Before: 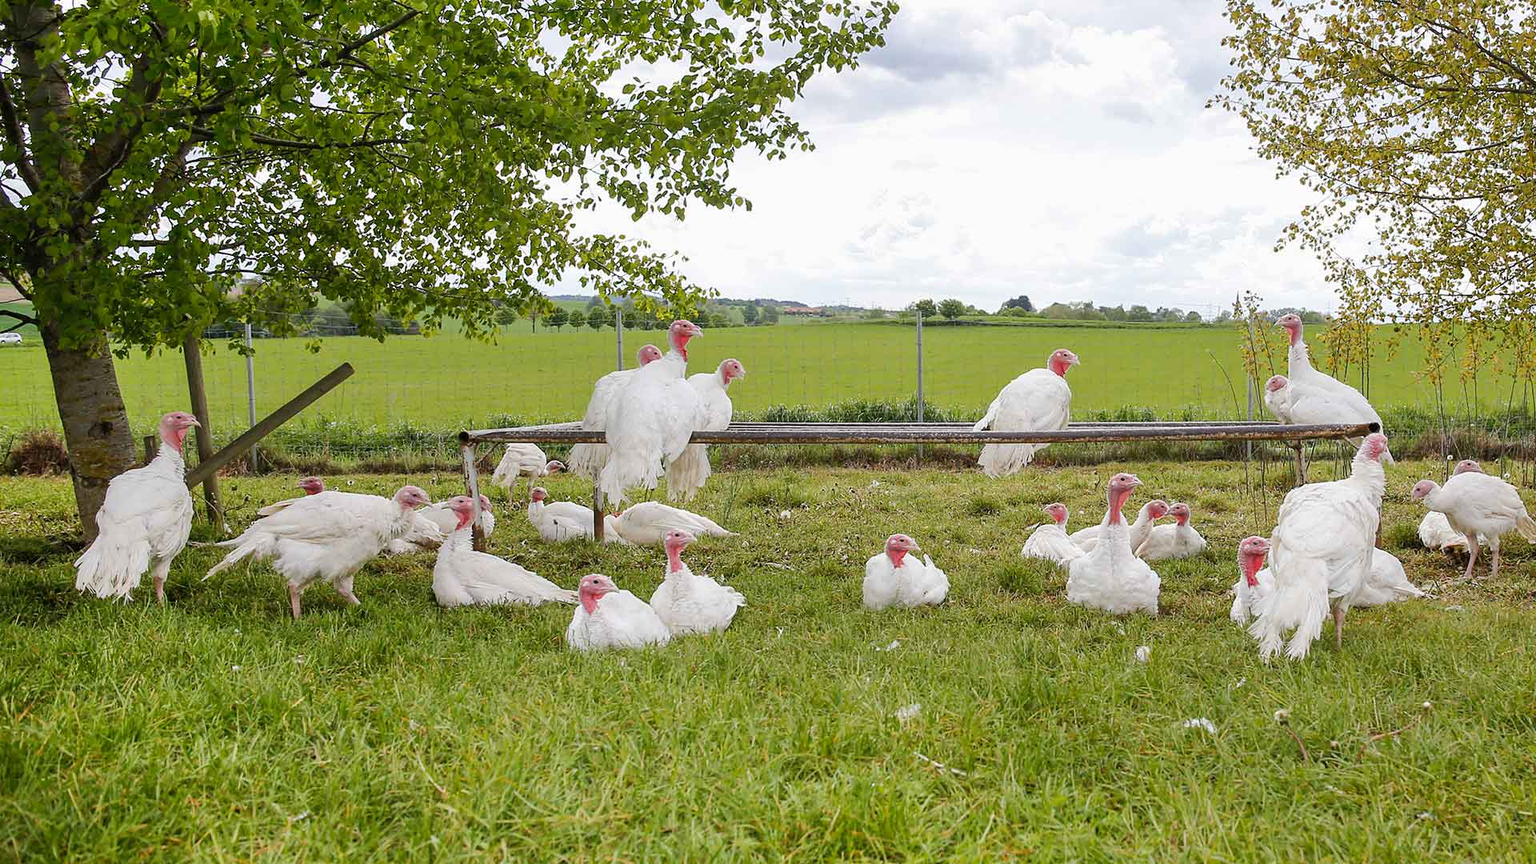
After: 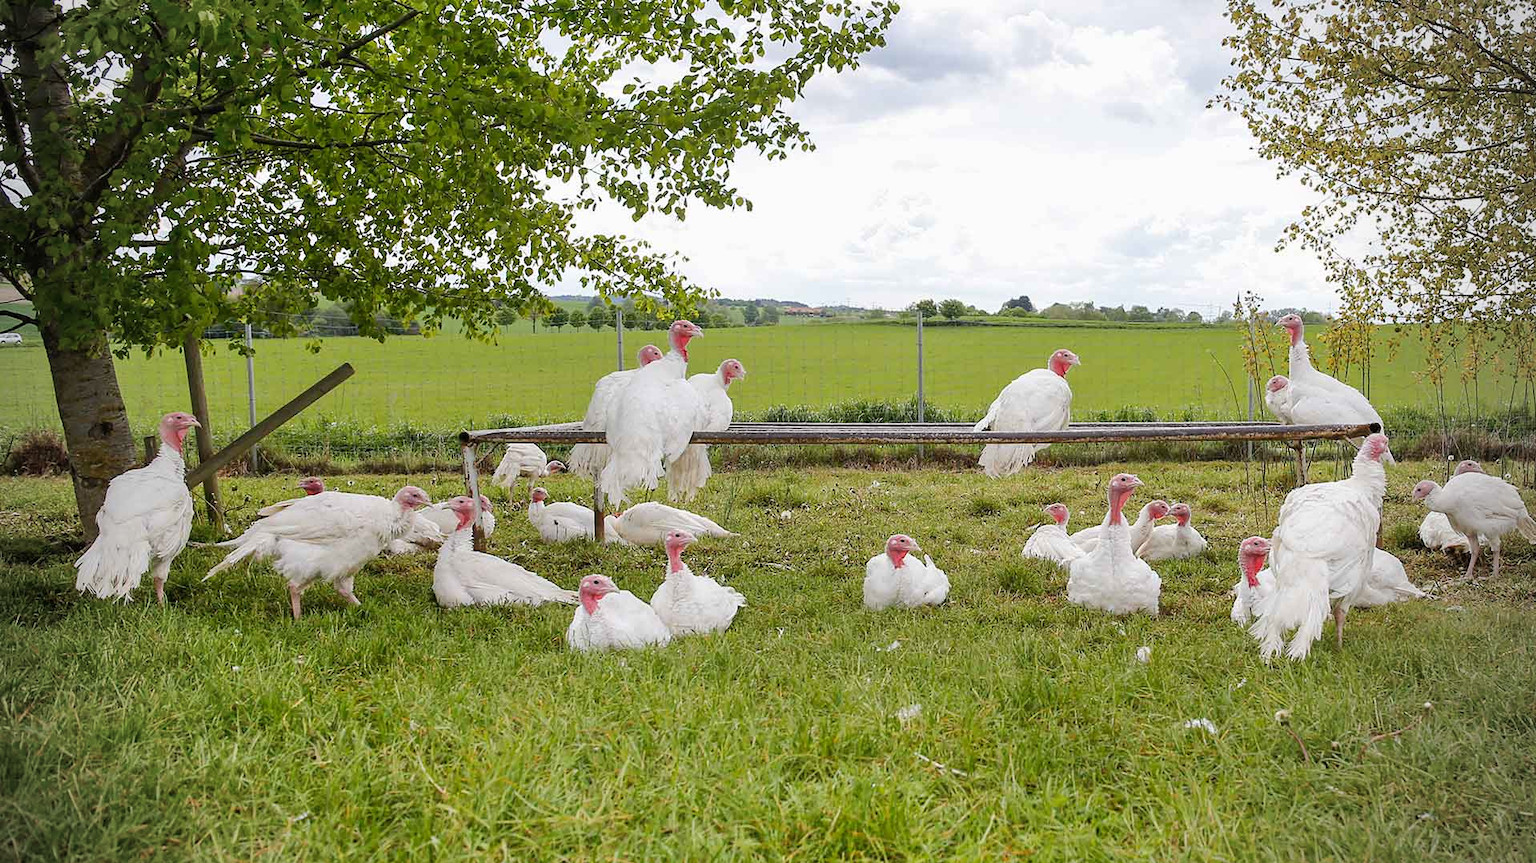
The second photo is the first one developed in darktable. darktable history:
vignetting: fall-off start 74.49%, fall-off radius 65.9%, brightness -0.628, saturation -0.68
